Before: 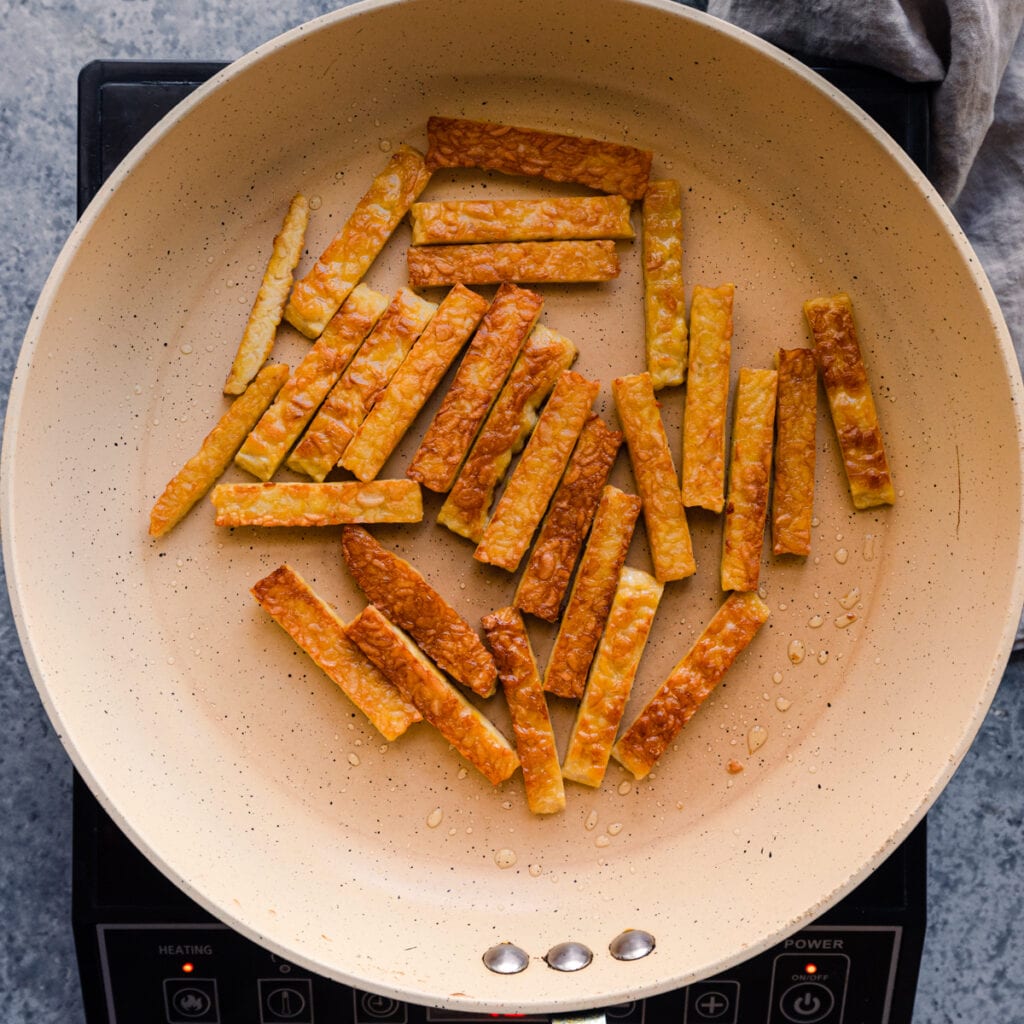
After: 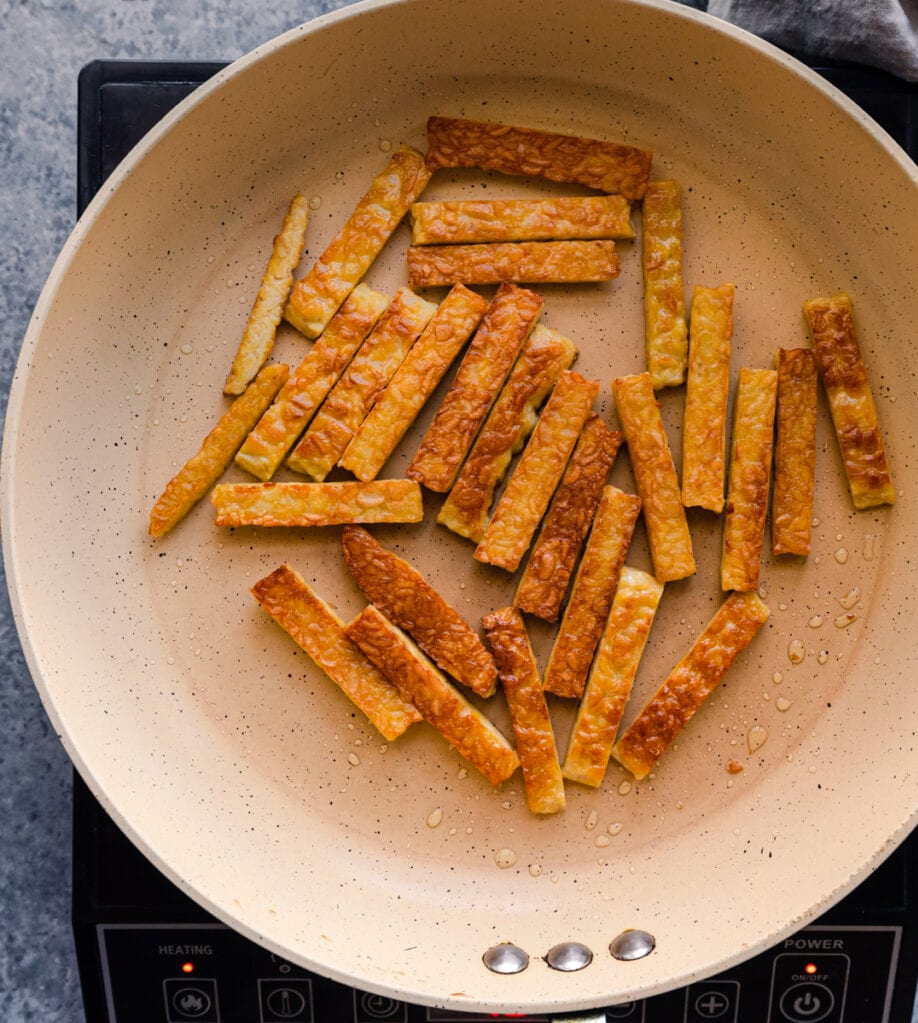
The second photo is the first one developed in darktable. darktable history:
crop: right 9.522%, bottom 0.025%
shadows and highlights: soften with gaussian
